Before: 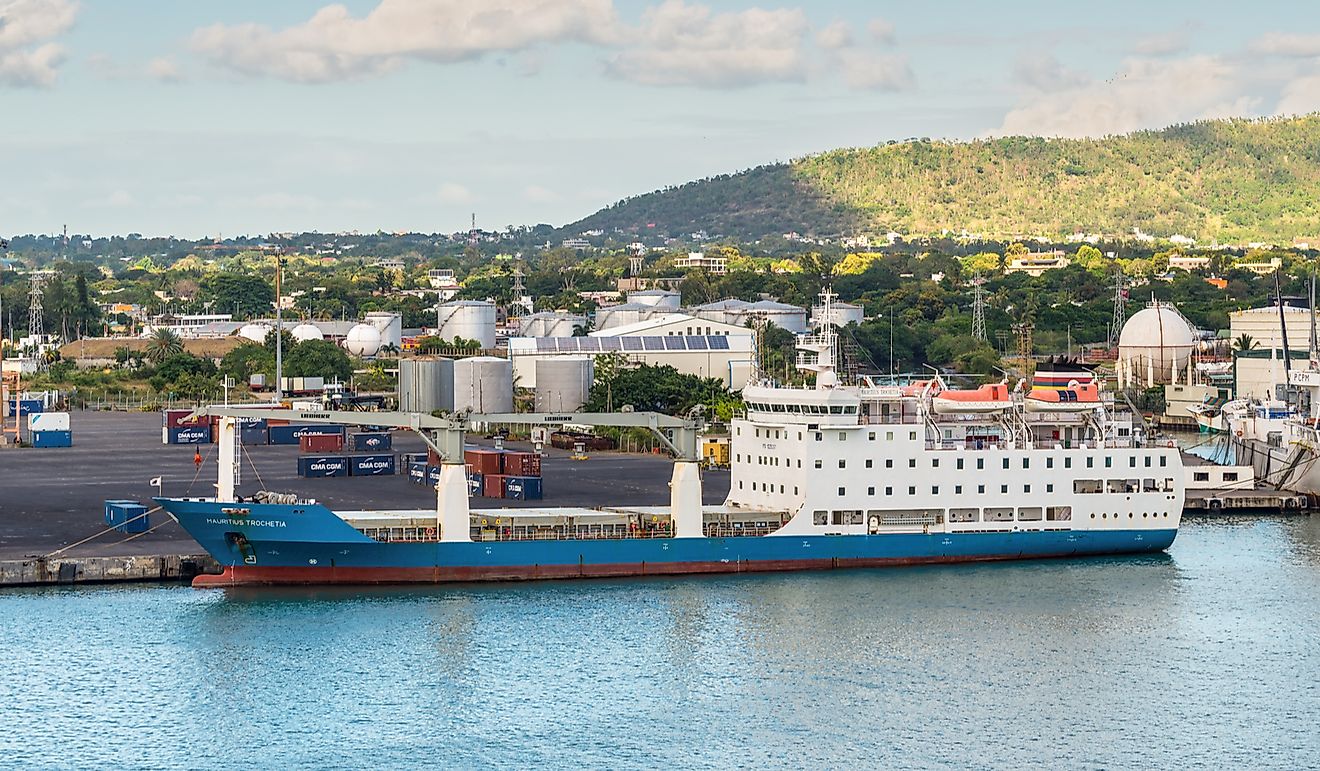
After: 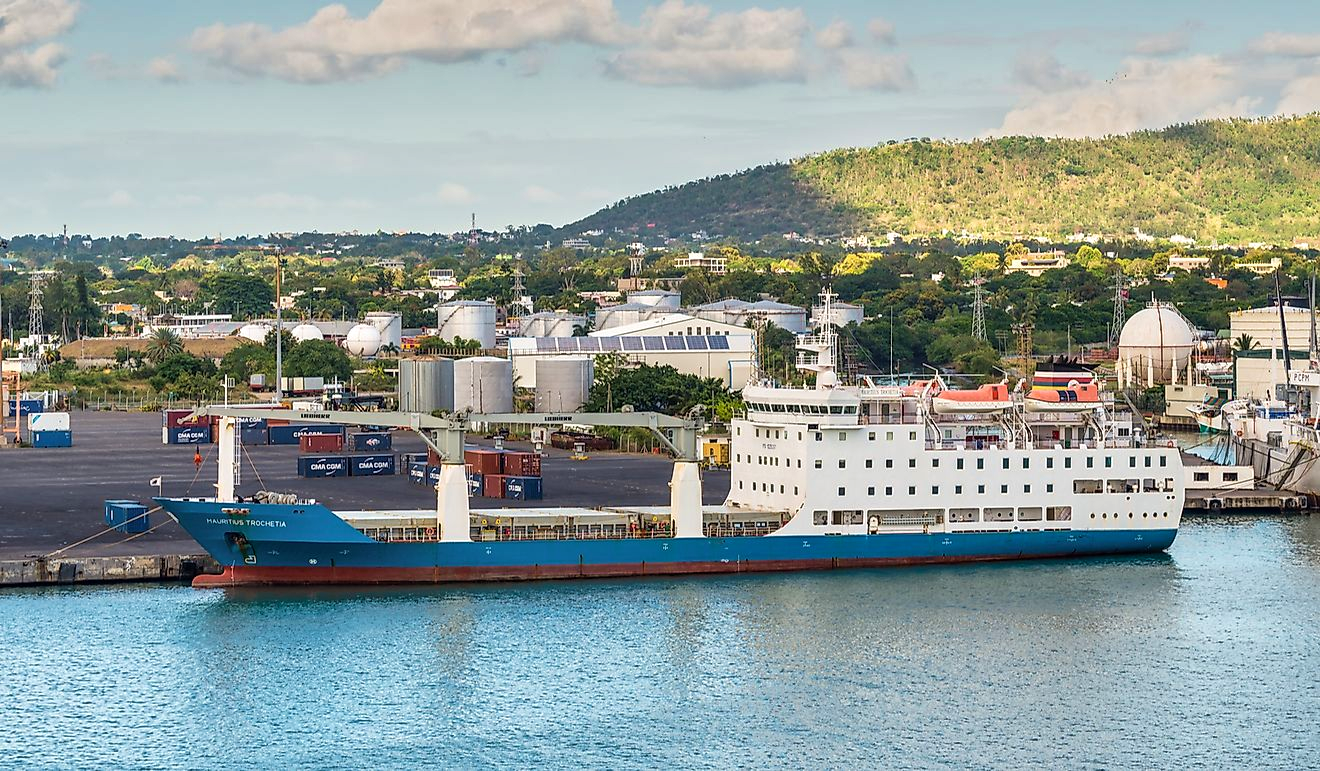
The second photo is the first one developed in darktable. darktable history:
shadows and highlights: soften with gaussian
levels: levels [0, 0.492, 0.984]
velvia: strength 15%
